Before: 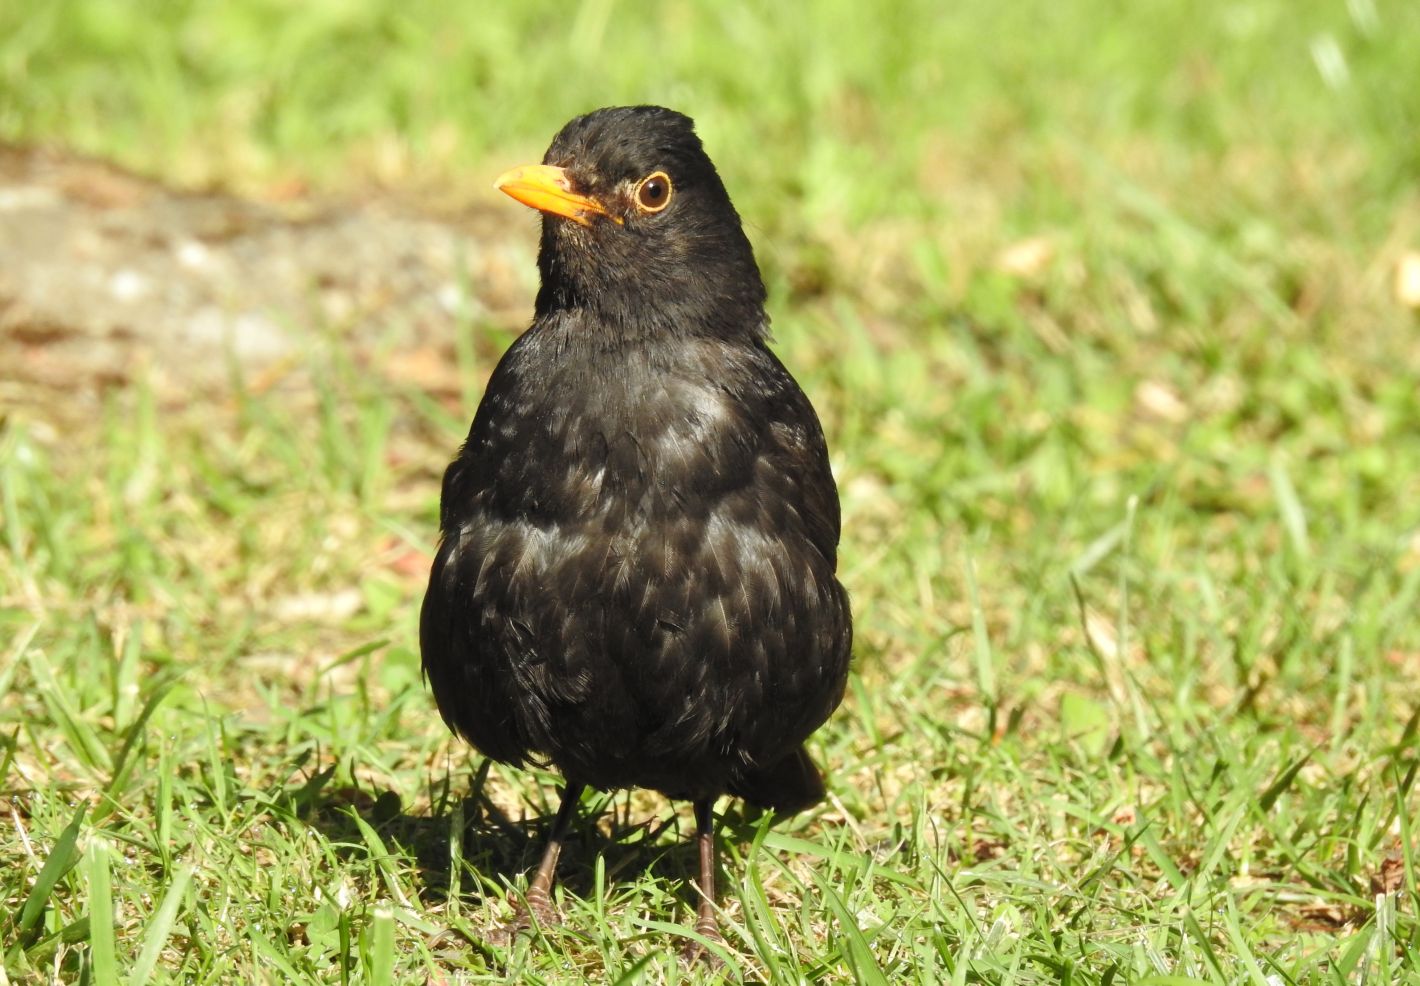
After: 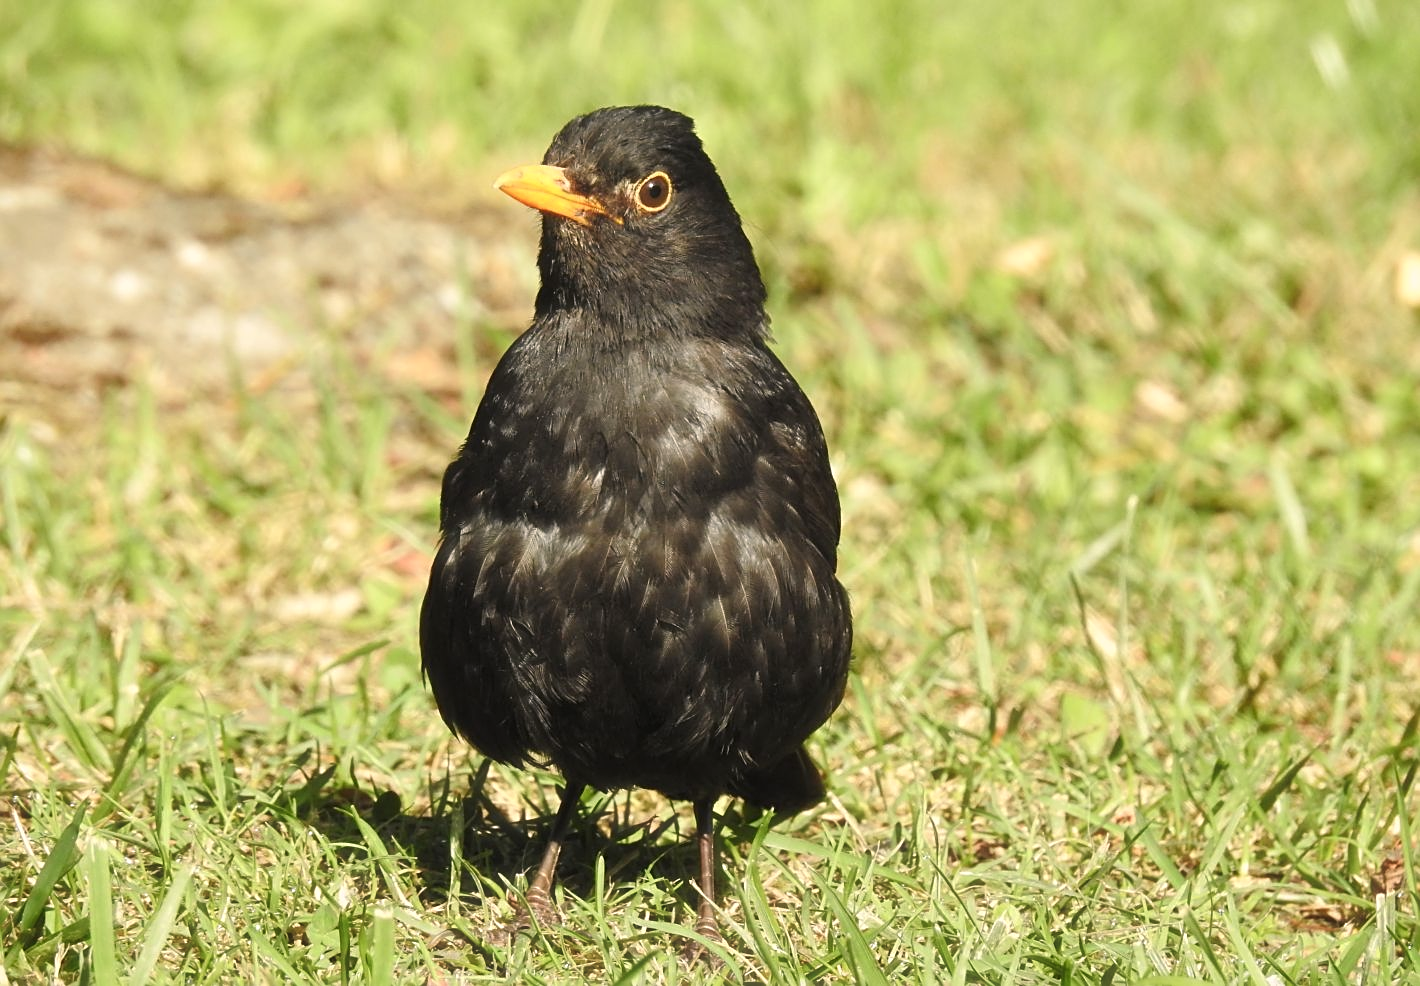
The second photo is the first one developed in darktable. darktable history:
sharpen: on, module defaults
haze removal: strength -0.09, distance 0.365, compatibility mode true, adaptive false
color balance rgb: highlights gain › chroma 1.703%, highlights gain › hue 56.74°, perceptual saturation grading › global saturation -2.036%, perceptual saturation grading › highlights -7.323%, perceptual saturation grading › mid-tones 8.551%, perceptual saturation grading › shadows 4.585%
